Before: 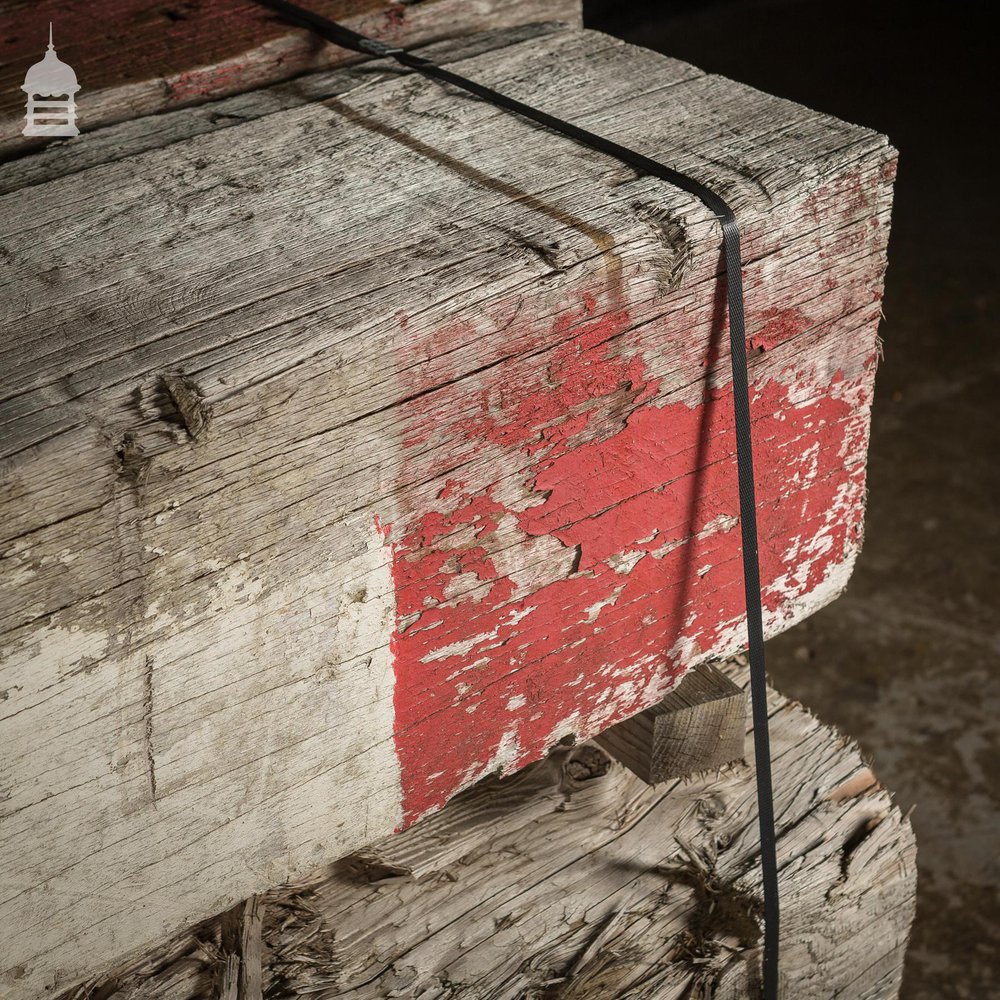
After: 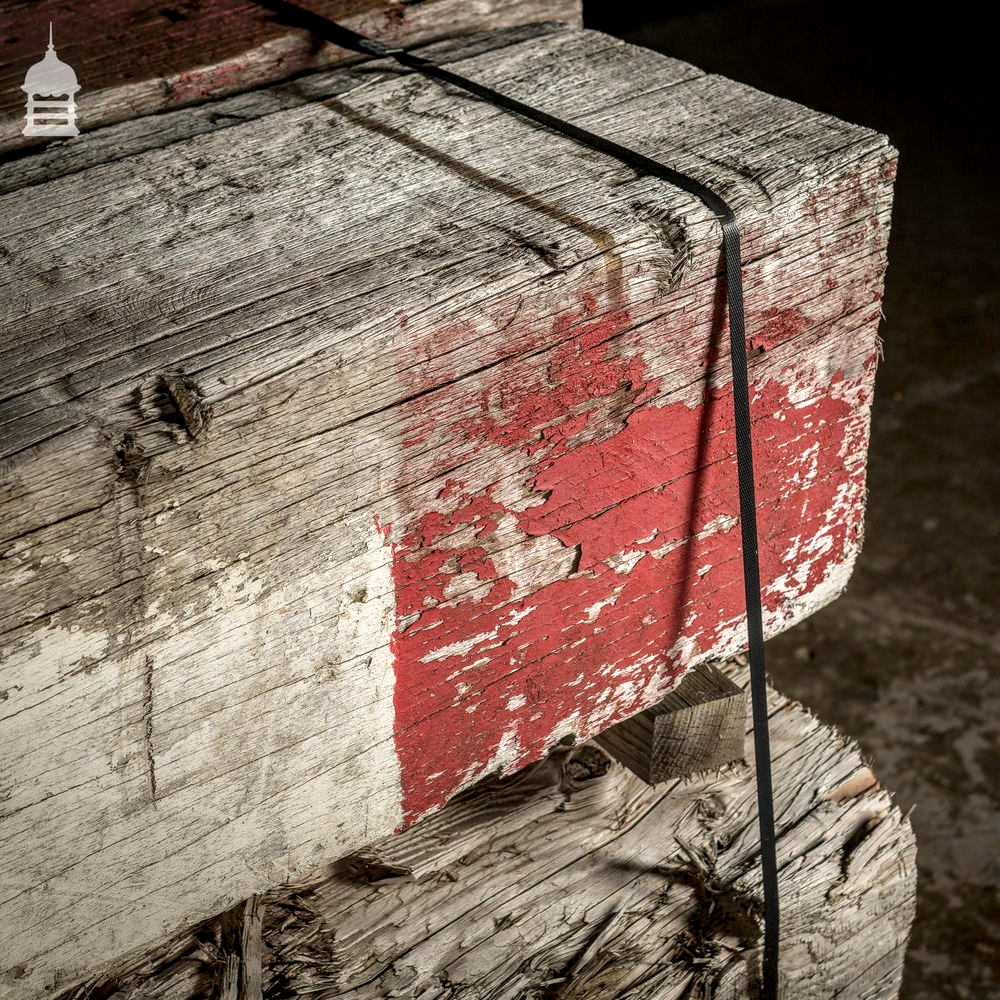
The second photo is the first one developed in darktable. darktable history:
local contrast: detail 156%
